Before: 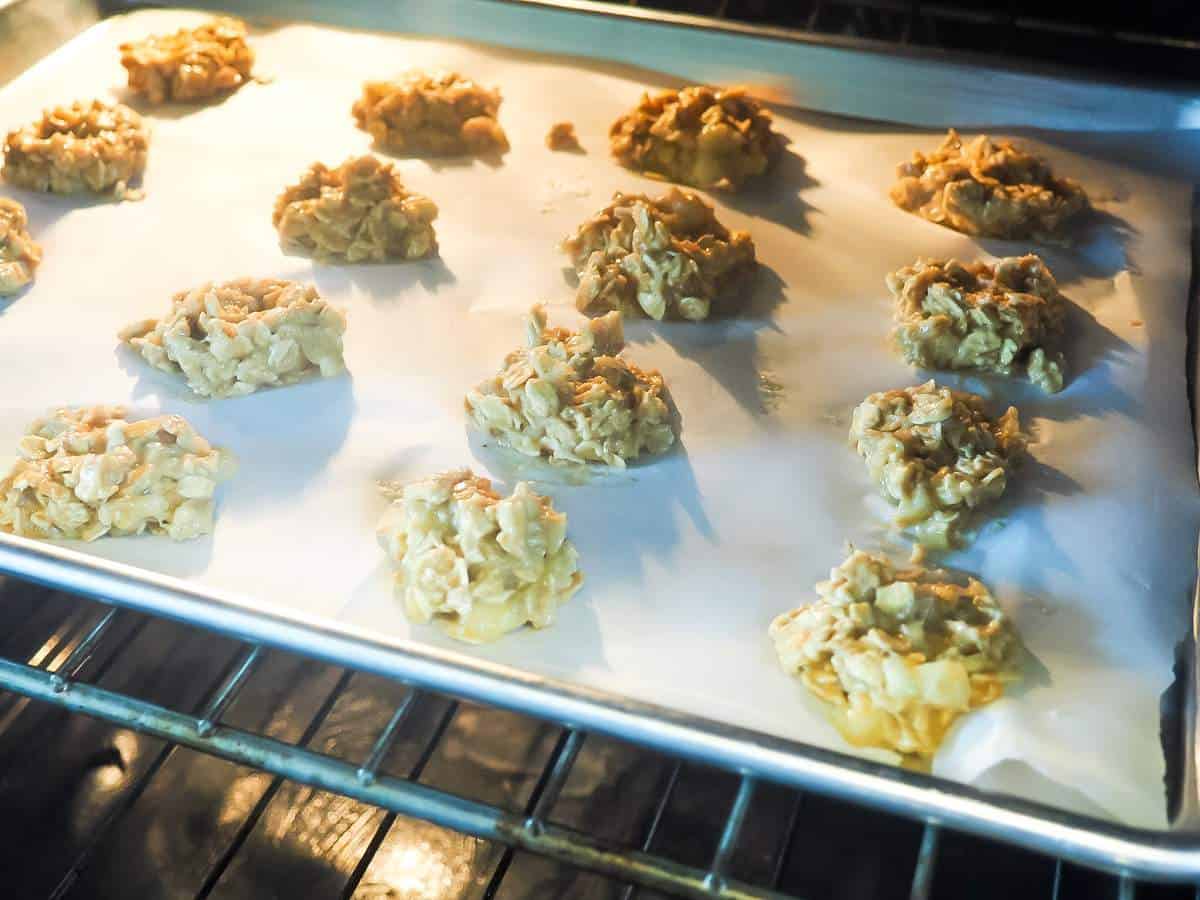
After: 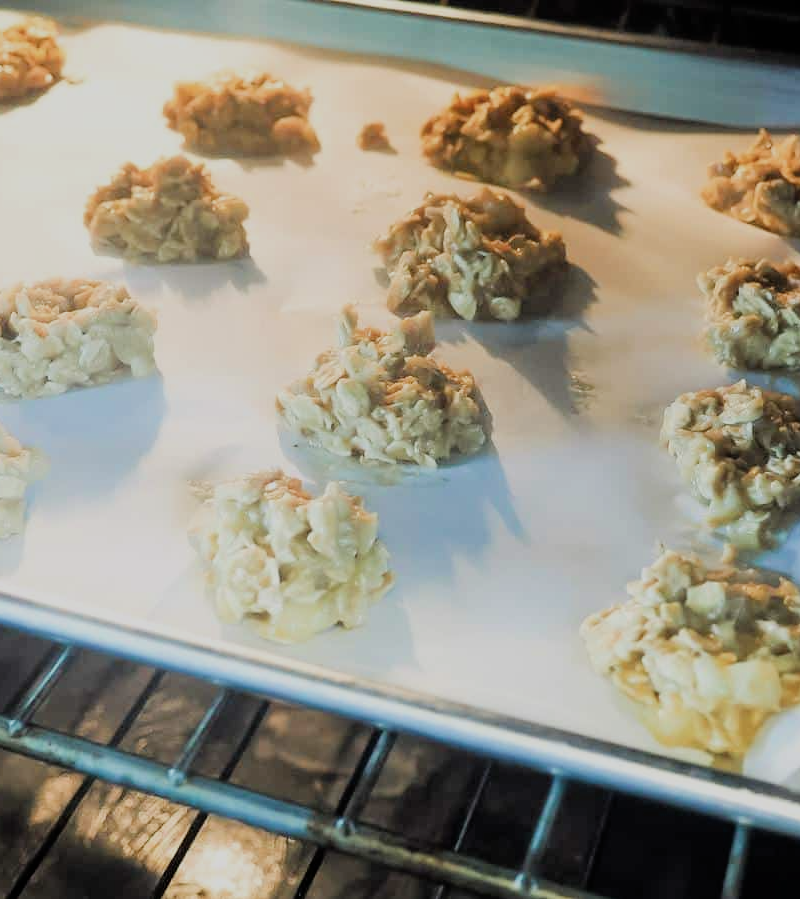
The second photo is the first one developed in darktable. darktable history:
filmic rgb: black relative exposure -7.65 EV, white relative exposure 4.56 EV, hardness 3.61
color zones: curves: ch0 [(0, 0.5) (0.143, 0.5) (0.286, 0.5) (0.429, 0.504) (0.571, 0.5) (0.714, 0.509) (0.857, 0.5) (1, 0.5)]; ch1 [(0, 0.425) (0.143, 0.425) (0.286, 0.375) (0.429, 0.405) (0.571, 0.5) (0.714, 0.47) (0.857, 0.425) (1, 0.435)]; ch2 [(0, 0.5) (0.143, 0.5) (0.286, 0.5) (0.429, 0.517) (0.571, 0.5) (0.714, 0.51) (0.857, 0.5) (1, 0.5)]
crop and rotate: left 15.754%, right 17.579%
